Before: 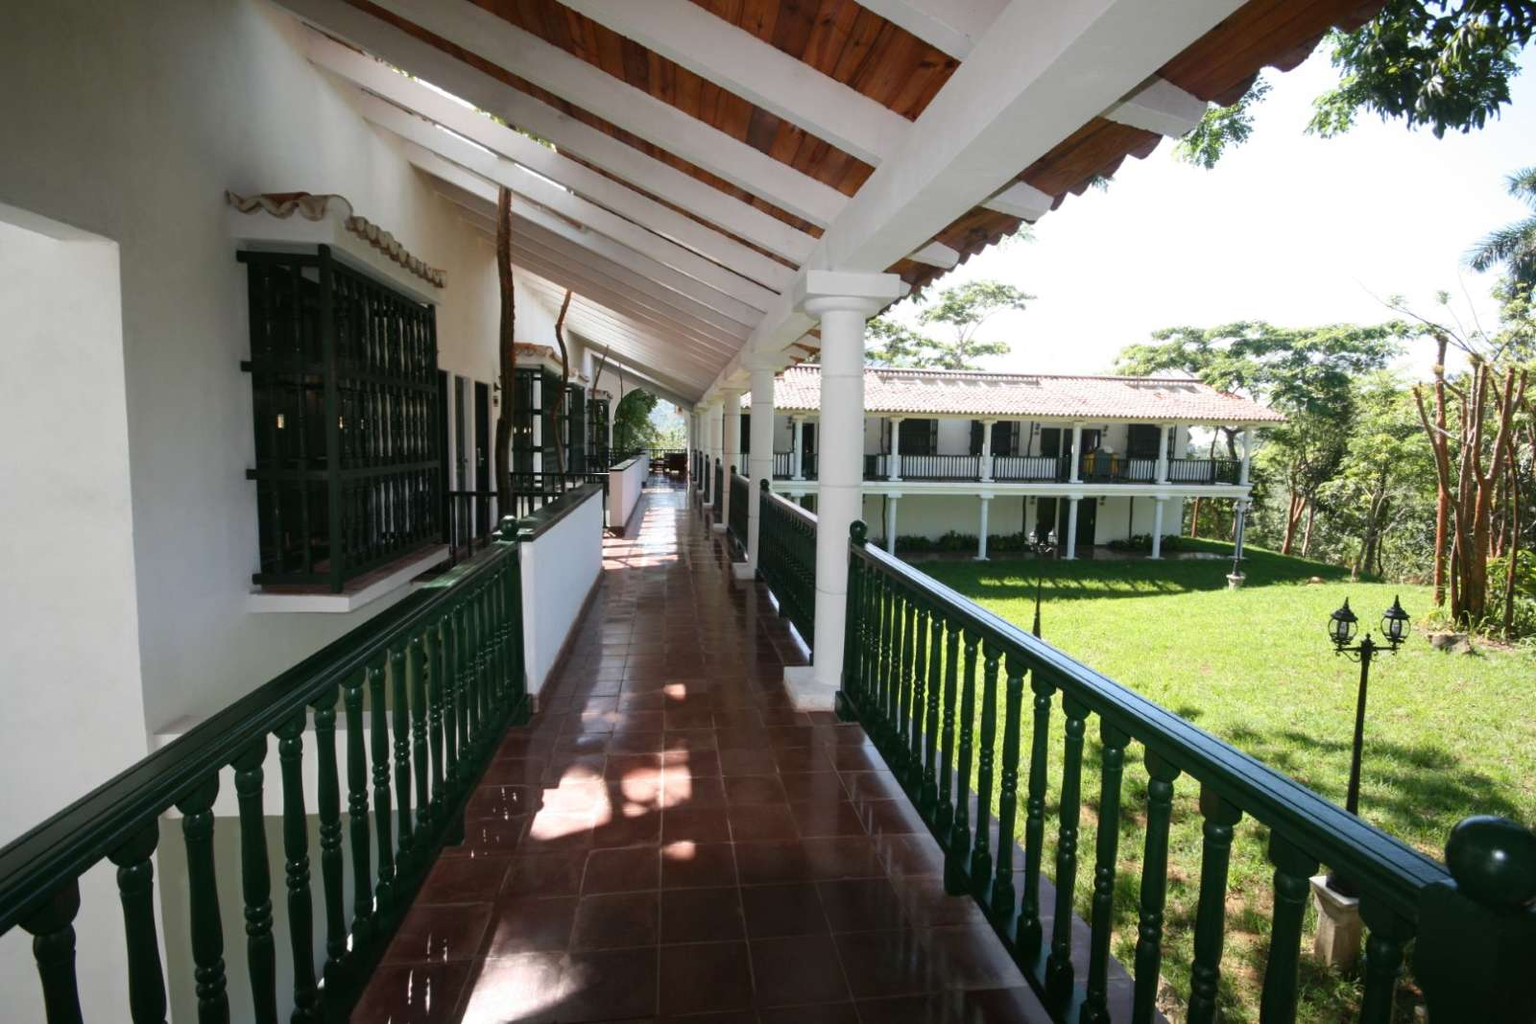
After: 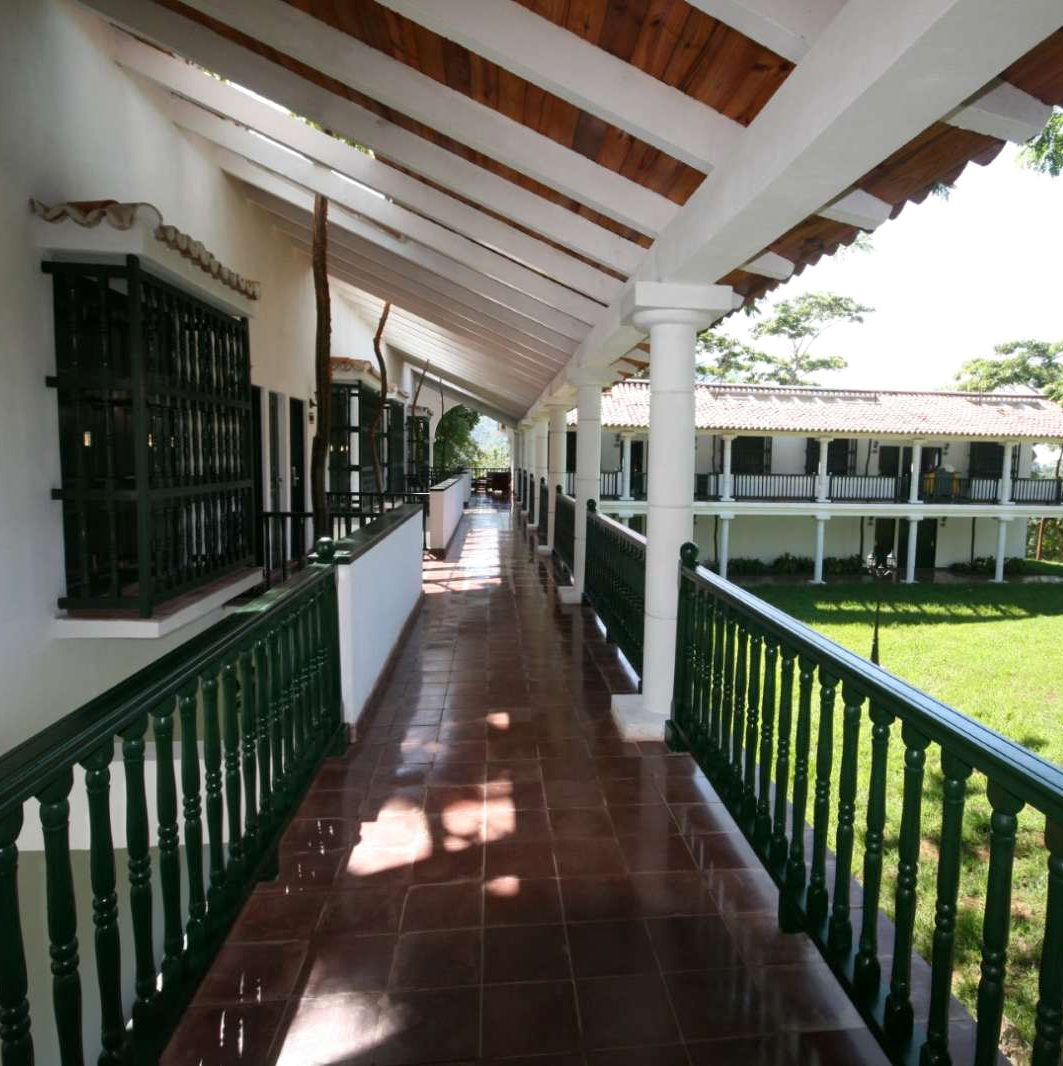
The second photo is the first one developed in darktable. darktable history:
local contrast: mode bilateral grid, contrast 20, coarseness 50, detail 119%, midtone range 0.2
crop and rotate: left 12.85%, right 20.666%
